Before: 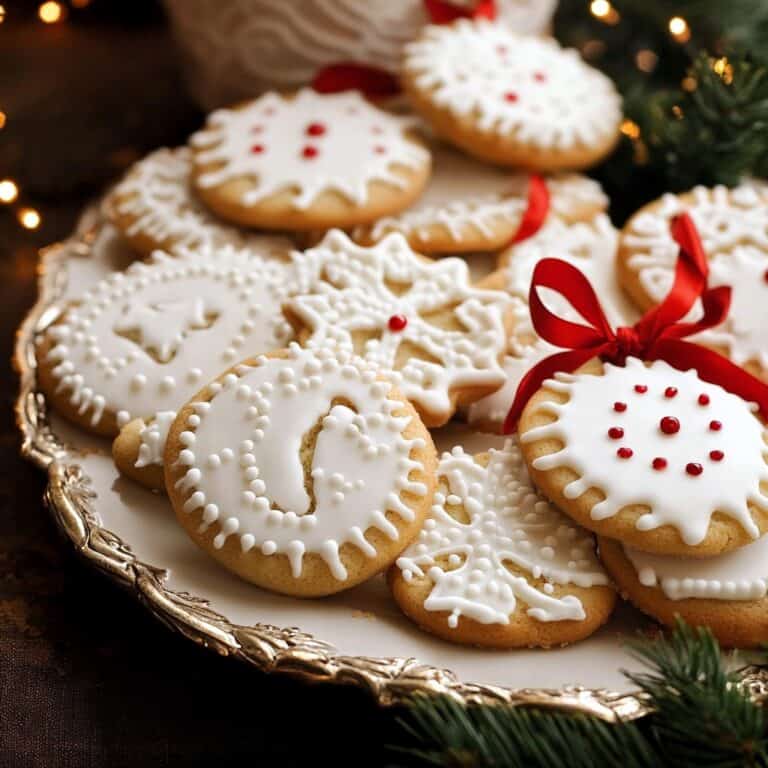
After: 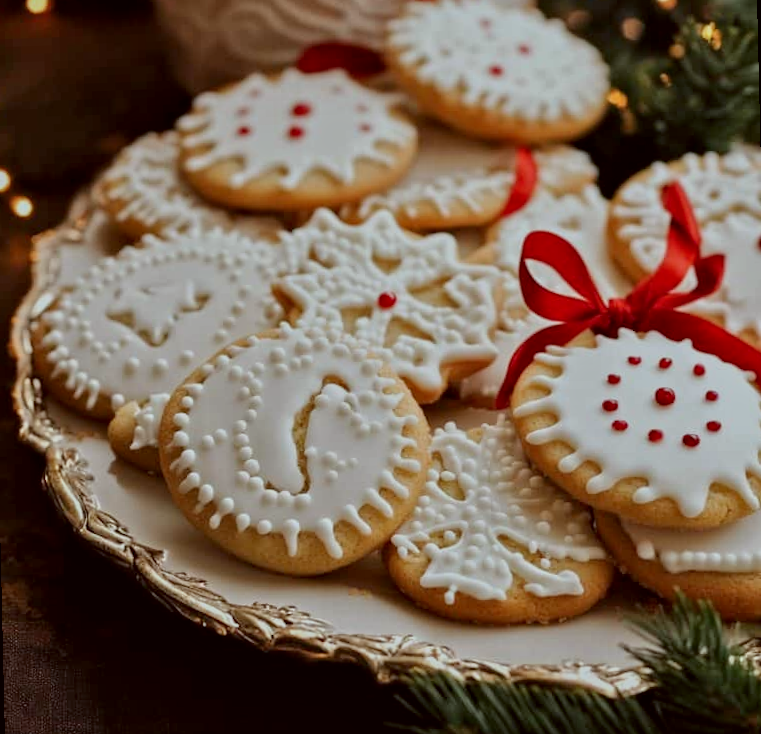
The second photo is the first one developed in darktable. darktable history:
rotate and perspective: rotation -1.32°, lens shift (horizontal) -0.031, crop left 0.015, crop right 0.985, crop top 0.047, crop bottom 0.982
color correction: highlights a* -4.98, highlights b* -3.76, shadows a* 3.83, shadows b* 4.08
tone equalizer: -8 EV -0.002 EV, -7 EV 0.005 EV, -6 EV -0.008 EV, -5 EV 0.007 EV, -4 EV -0.042 EV, -3 EV -0.233 EV, -2 EV -0.662 EV, -1 EV -0.983 EV, +0 EV -0.969 EV, smoothing diameter 2%, edges refinement/feathering 20, mask exposure compensation -1.57 EV, filter diffusion 5
contrast equalizer: y [[0.526, 0.53, 0.532, 0.532, 0.53, 0.525], [0.5 ×6], [0.5 ×6], [0 ×6], [0 ×6]]
